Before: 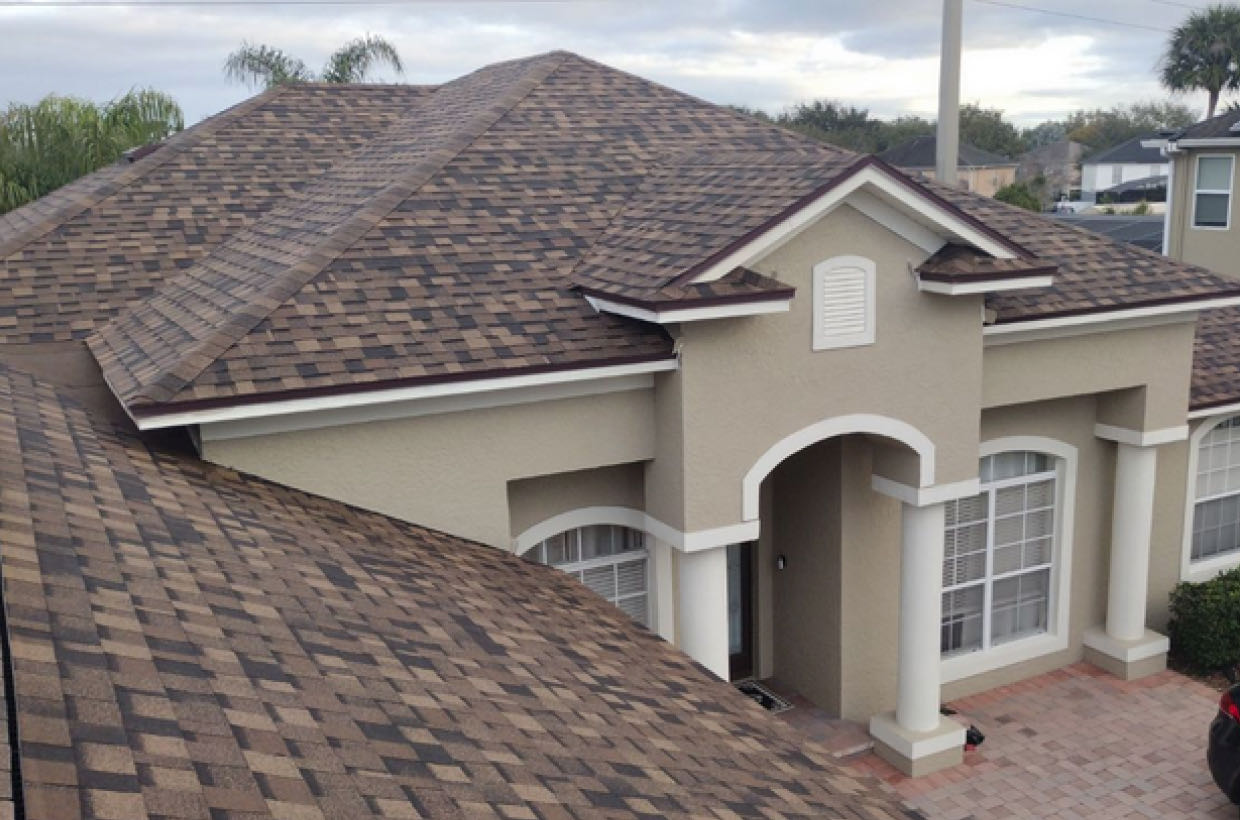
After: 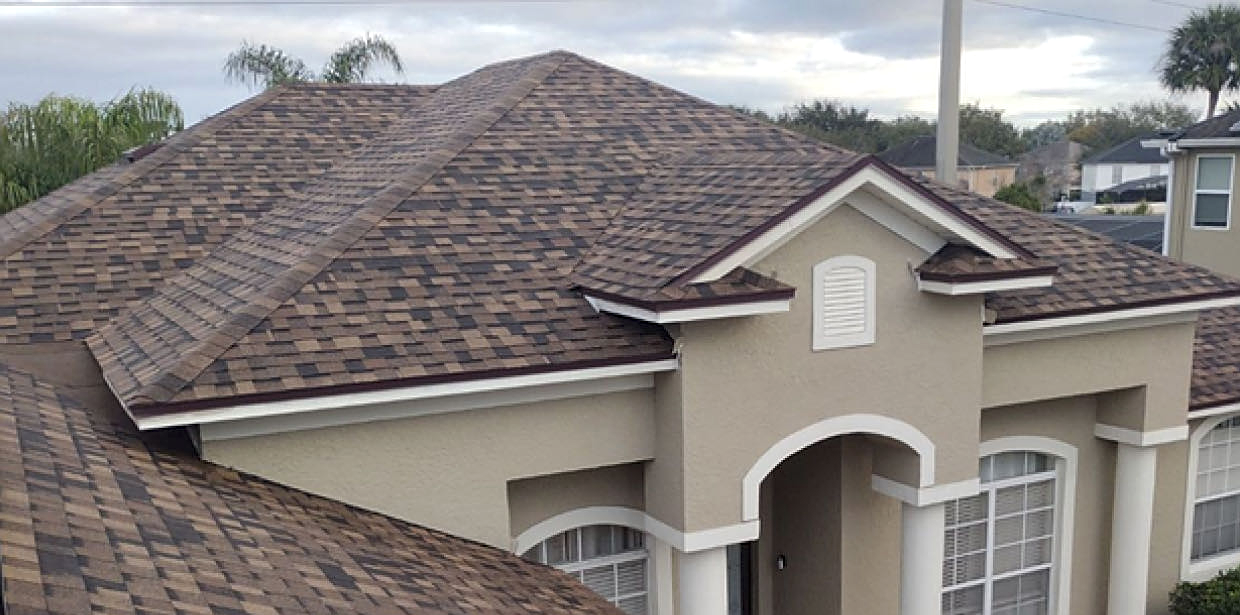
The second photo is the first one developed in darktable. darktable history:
vibrance: vibrance 75%
sharpen: on, module defaults
local contrast: highlights 100%, shadows 100%, detail 120%, midtone range 0.2
crop: bottom 24.988%
